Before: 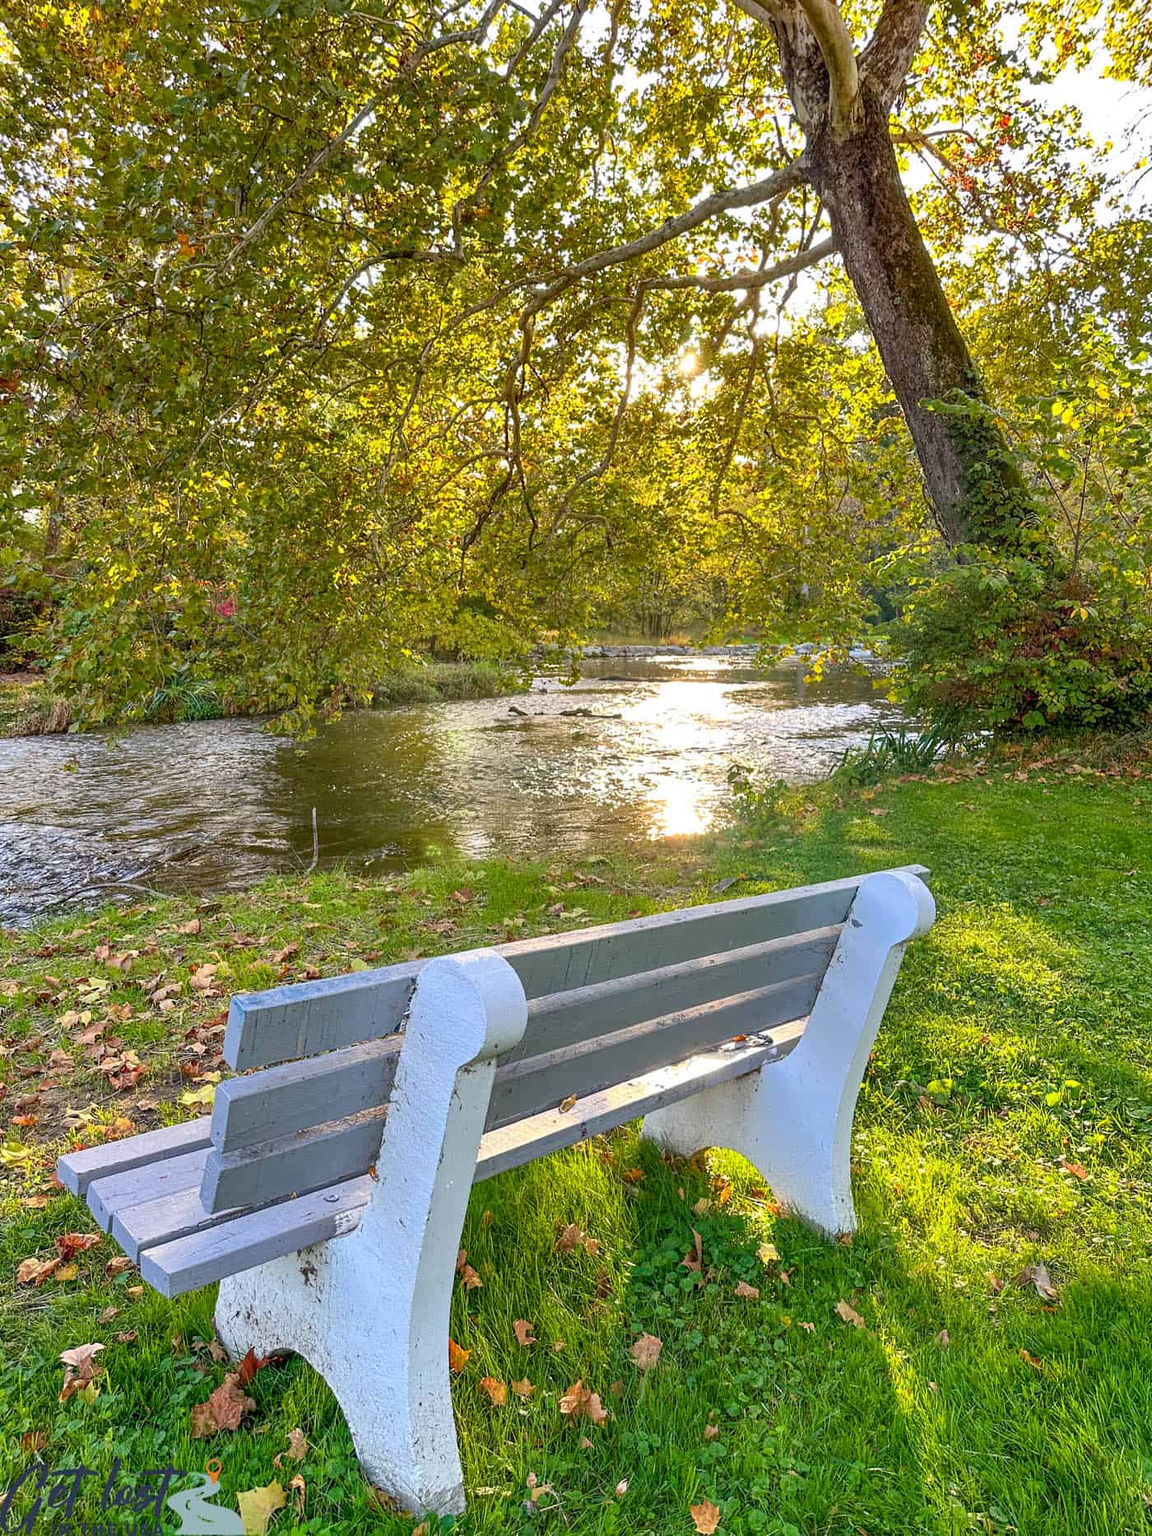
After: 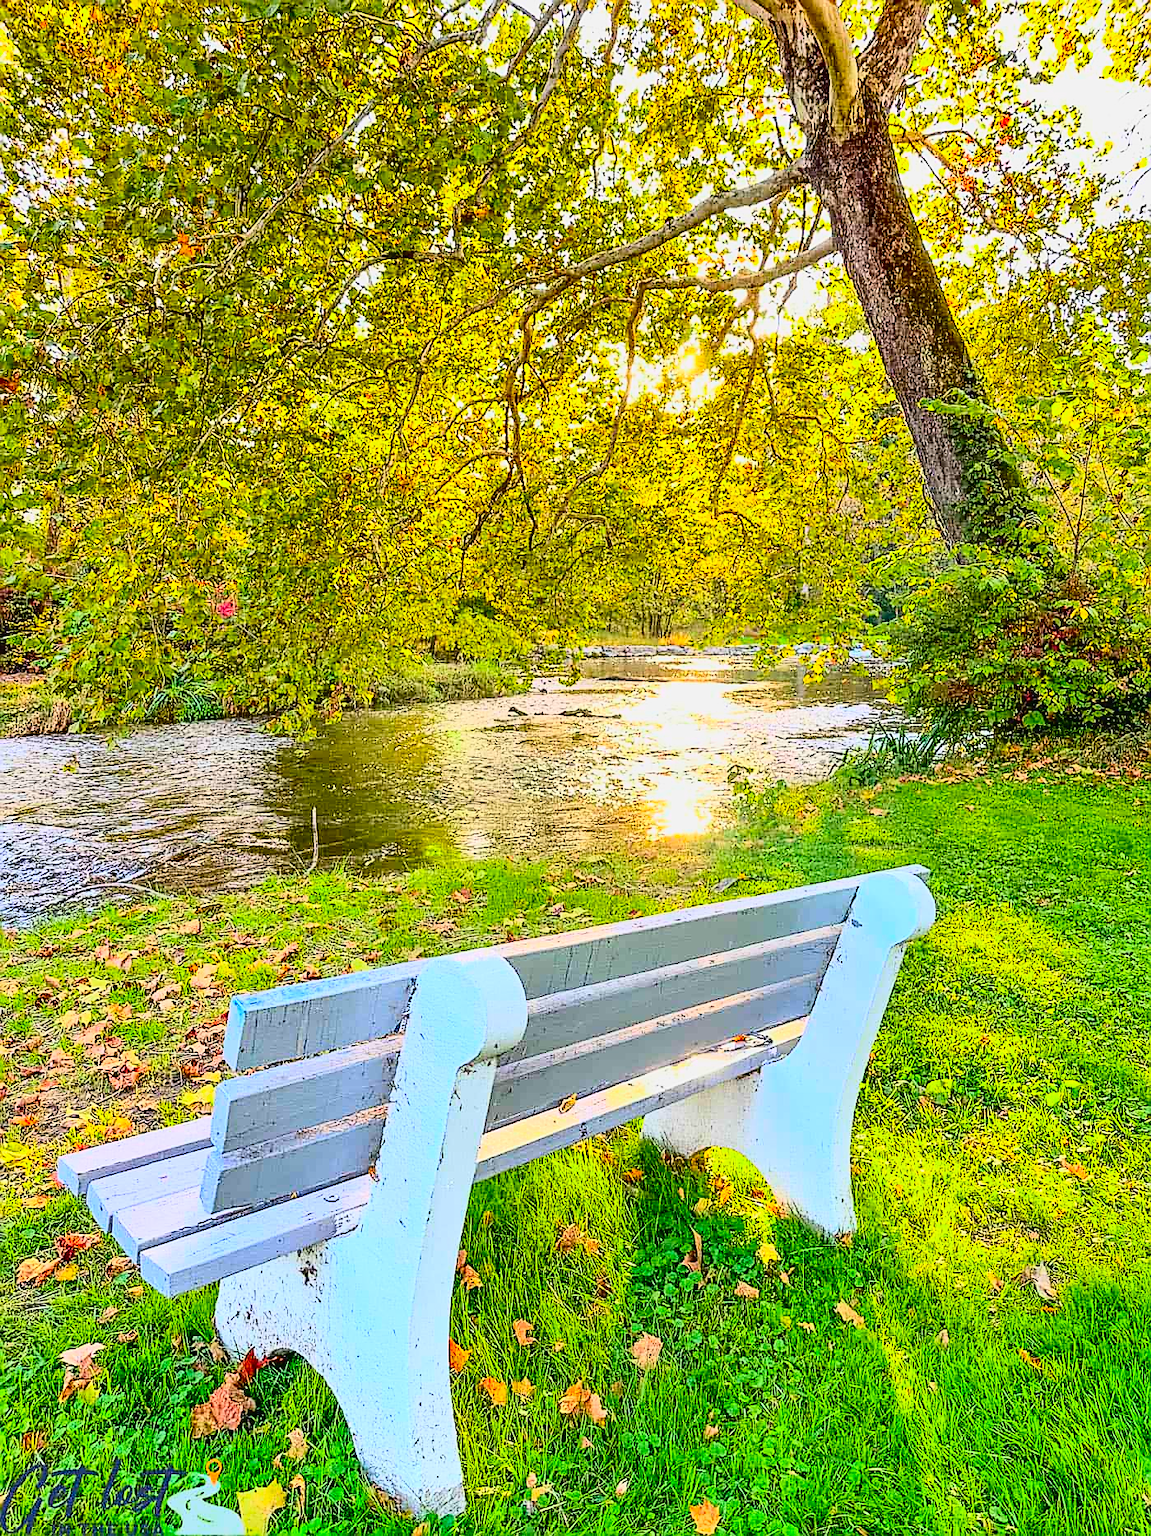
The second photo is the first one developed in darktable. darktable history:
sharpen: radius 1.399, amount 1.266, threshold 0.778
tone curve: curves: ch0 [(0, 0.026) (0.155, 0.133) (0.272, 0.34) (0.434, 0.625) (0.676, 0.871) (0.994, 0.955)], color space Lab, independent channels, preserve colors none
color correction: highlights b* 0.024, saturation 1.85
